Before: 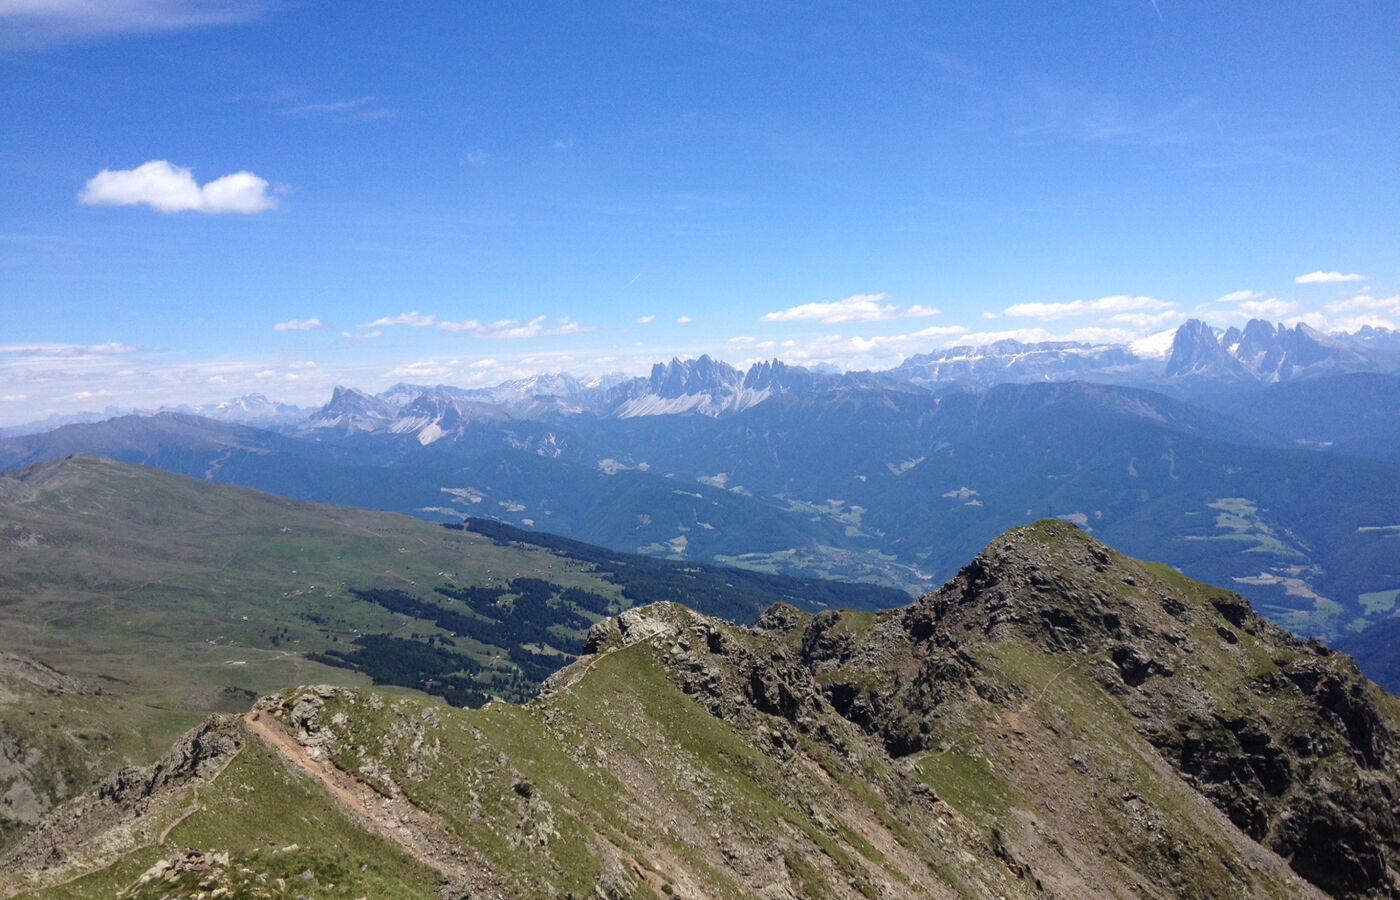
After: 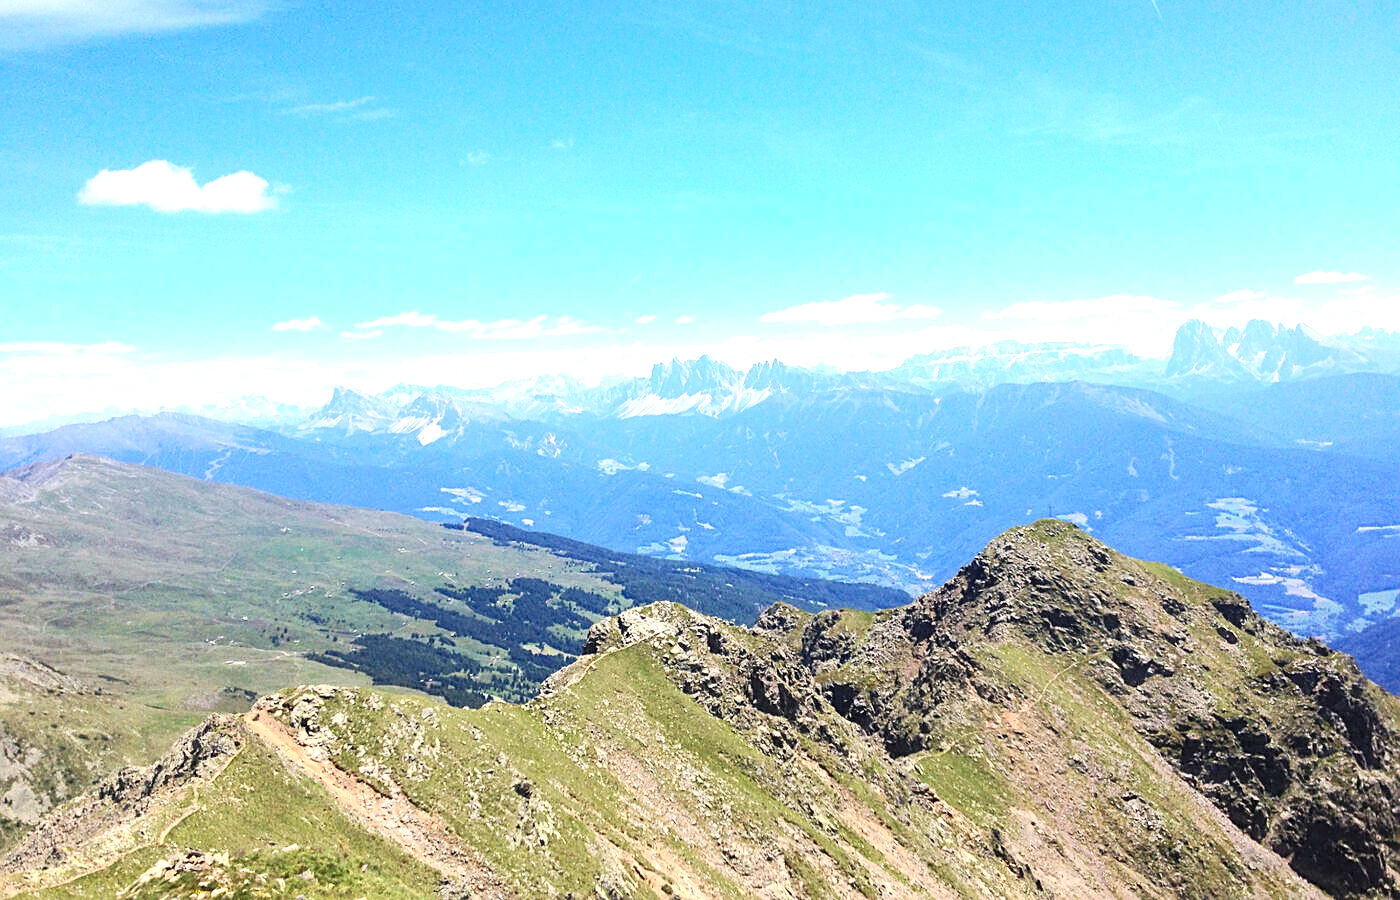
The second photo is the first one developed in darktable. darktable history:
sharpen: on, module defaults
contrast brightness saturation: contrast 0.198, brightness 0.169, saturation 0.228
exposure: black level correction 0, exposure 1.105 EV, compensate highlight preservation false
